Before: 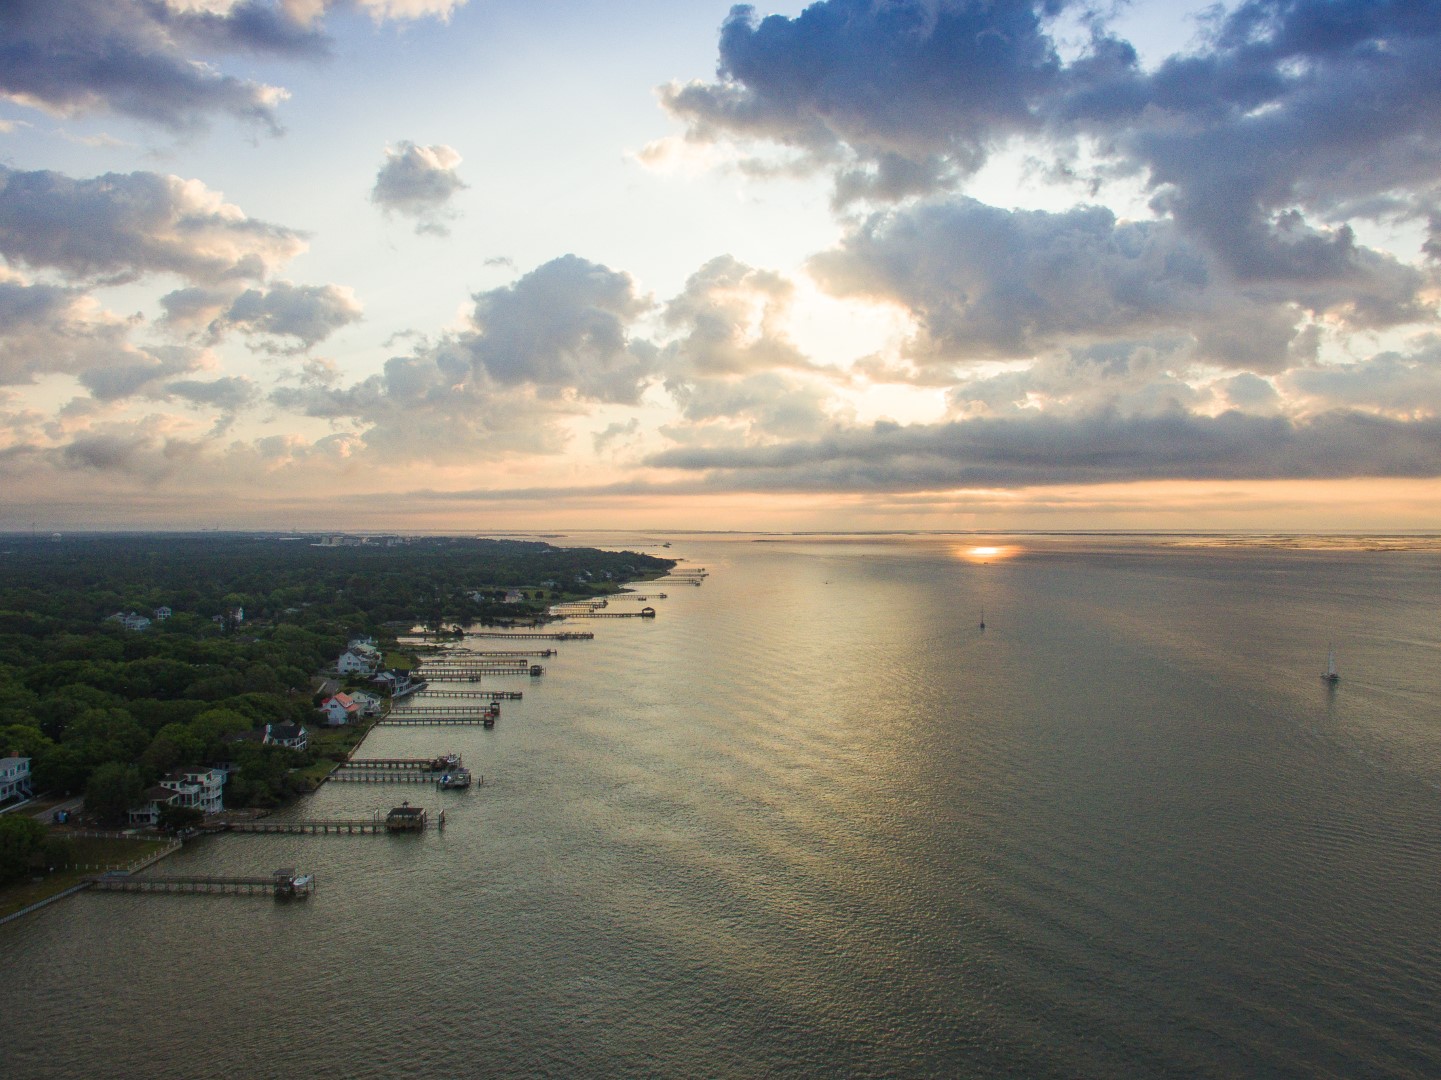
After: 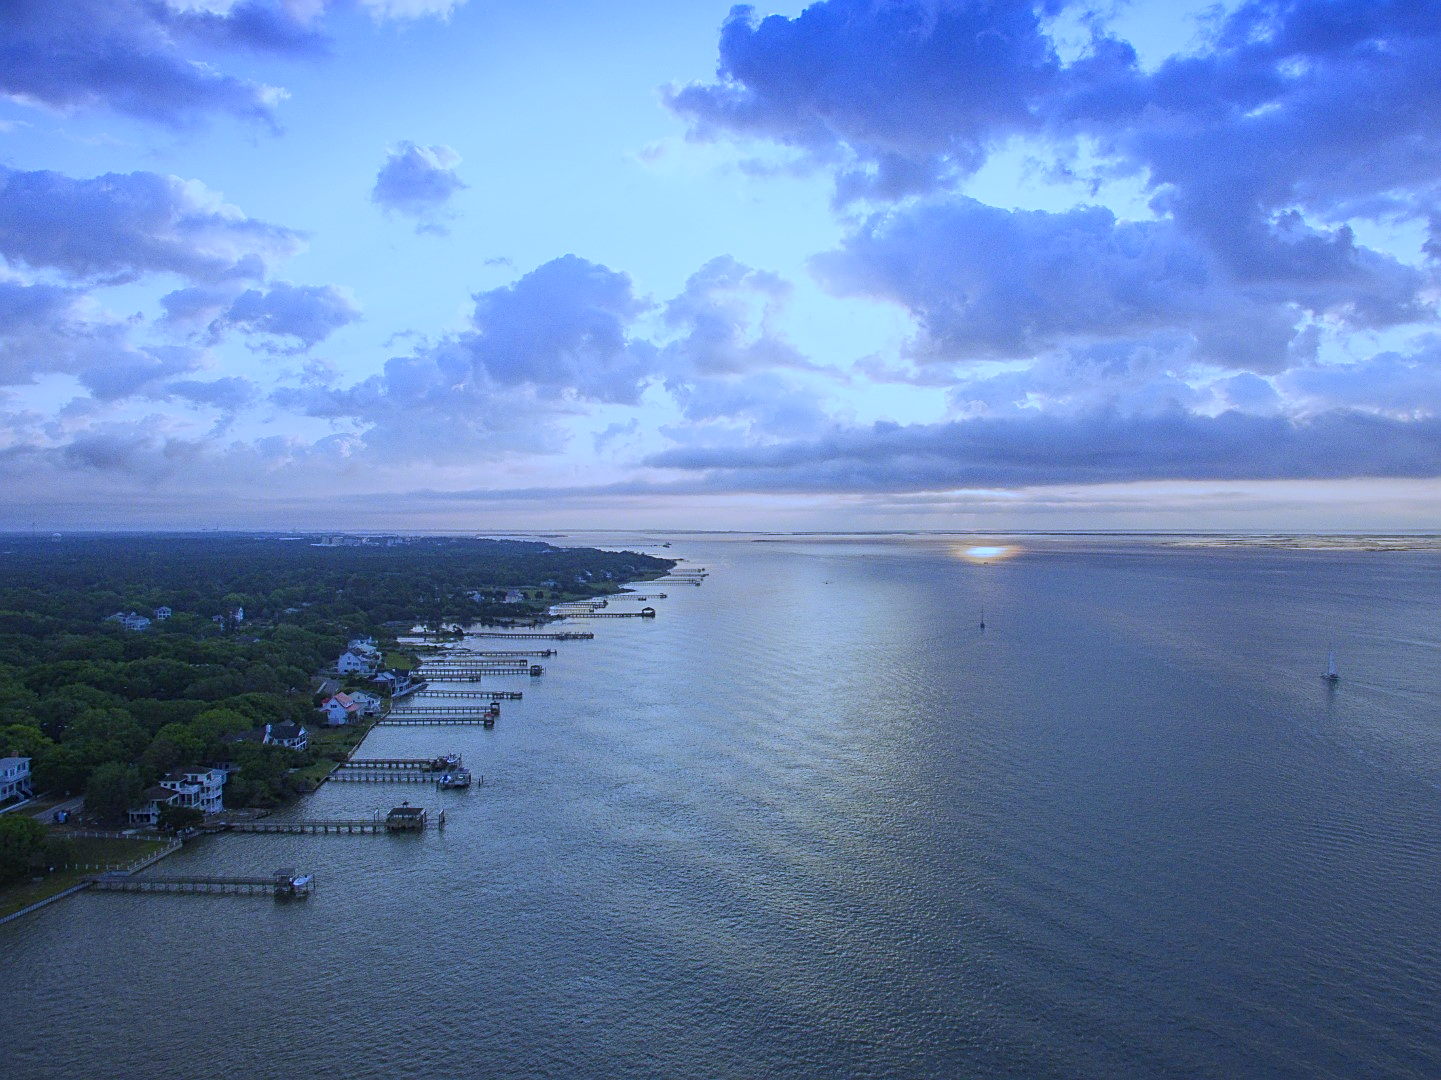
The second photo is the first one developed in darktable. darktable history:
sharpen: on, module defaults
color balance rgb: perceptual saturation grading › global saturation -0.31%, global vibrance -8%, contrast -13%, saturation formula JzAzBz (2021)
white balance: red 0.766, blue 1.537
tone equalizer: on, module defaults
